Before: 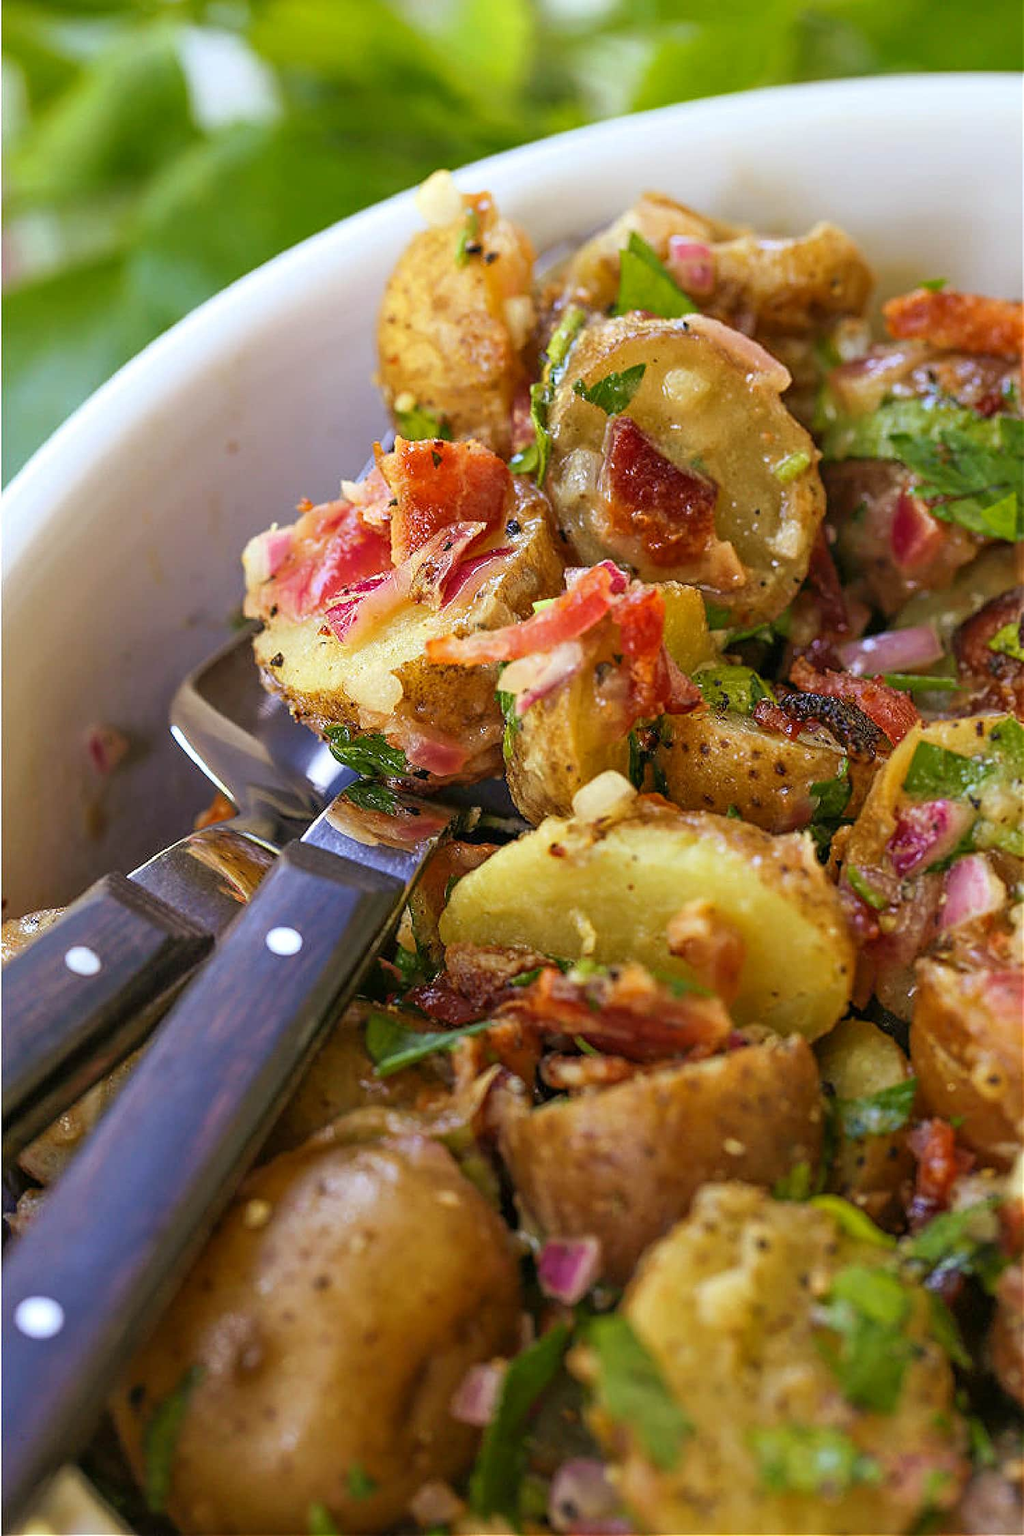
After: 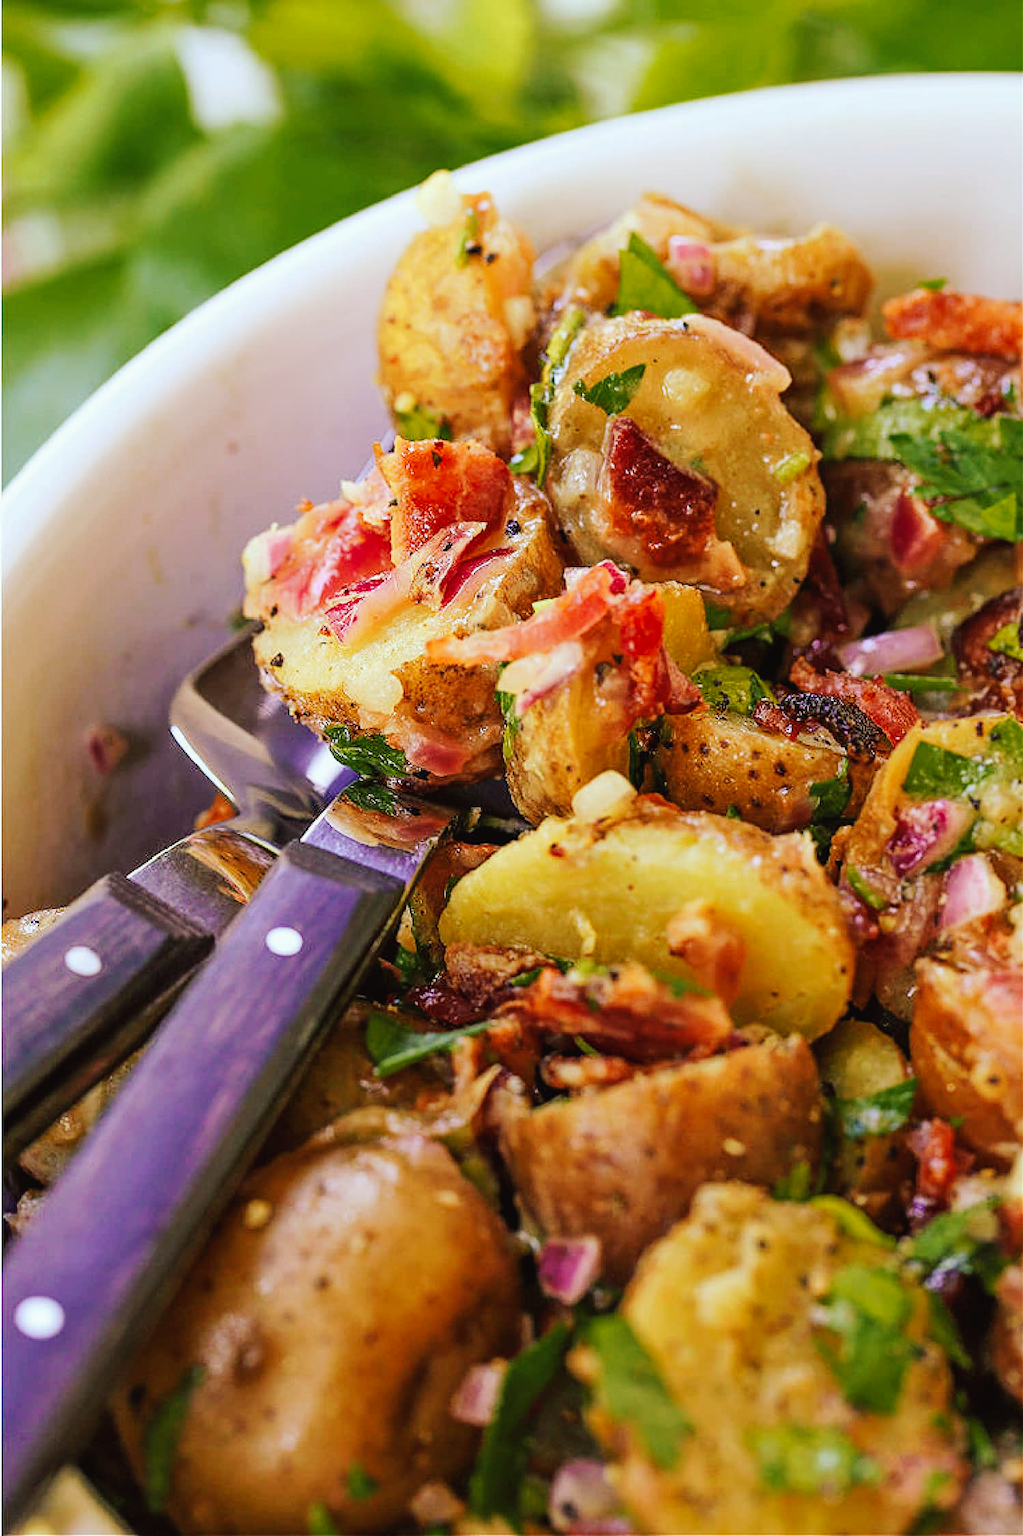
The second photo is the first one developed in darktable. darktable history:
tone curve: curves: ch0 [(0, 0) (0.003, 0.019) (0.011, 0.021) (0.025, 0.023) (0.044, 0.026) (0.069, 0.037) (0.1, 0.059) (0.136, 0.088) (0.177, 0.138) (0.224, 0.199) (0.277, 0.279) (0.335, 0.376) (0.399, 0.481) (0.468, 0.581) (0.543, 0.658) (0.623, 0.735) (0.709, 0.8) (0.801, 0.861) (0.898, 0.928) (1, 1)], preserve colors none
color look up table: target L [95.6, 89.3, 89.38, 87.25, 85.43, 84.42, 73.48, 60.69, 52.63, 58.43, 43.94, 39.15, 27.32, 25.44, 200.37, 77.83, 64.14, 66.3, 61.76, 58.64, 47.76, 49.21, 38.34, 29.72, 27.12, 23.07, 13.02, 1.192, 88.19, 79.06, 67.55, 66.08, 60.99, 55.5, 57.19, 54.31, 42.27, 33.06, 37.43, 32.29, 16.15, 3.173, 85.1, 67.12, 62.73, 47.26, 45.89, 32.73, 34.04], target a [-9.6, -22.33, -7.309, -33.54, -39.46, -56.13, -4.782, -34.27, -47.89, 0.485, -11.93, -29.37, -21.49, -6.247, 0, 21.65, 40.64, 26.14, 28.35, 51.37, 69.69, 36.34, 50.9, 4.956, 26.47, 31.34, 20.14, 5.411, 23.32, 38.94, 23.85, 67.71, 5.404, 33.63, 54.76, 90.85, 60.77, 19.06, 53.36, 40.94, 32.64, 20.98, -36.24, -18.03, -10.72, -8.257, -26.1, -4.533, -5.125], target b [17.23, 43.78, 78.2, 72.64, 2.878, 32.24, 40.9, 23.74, 41.23, 21.04, 35.47, 28.75, 19.14, 26.27, 0, 10.43, 41.4, 28.87, 58.01, 19.65, 29.01, 40.16, 13.19, 9.101, 0.665, 28.5, 17.42, 0.917, -15.86, -24.82, -10.03, -48.39, 1.914, -43.35, -5.151, -67.73, -21.46, -57.14, -45.5, -25.28, -47.5, -26.97, -15.54, -18.23, -43.79, -23.75, -3.502, -23.53, -2.88], num patches 49
